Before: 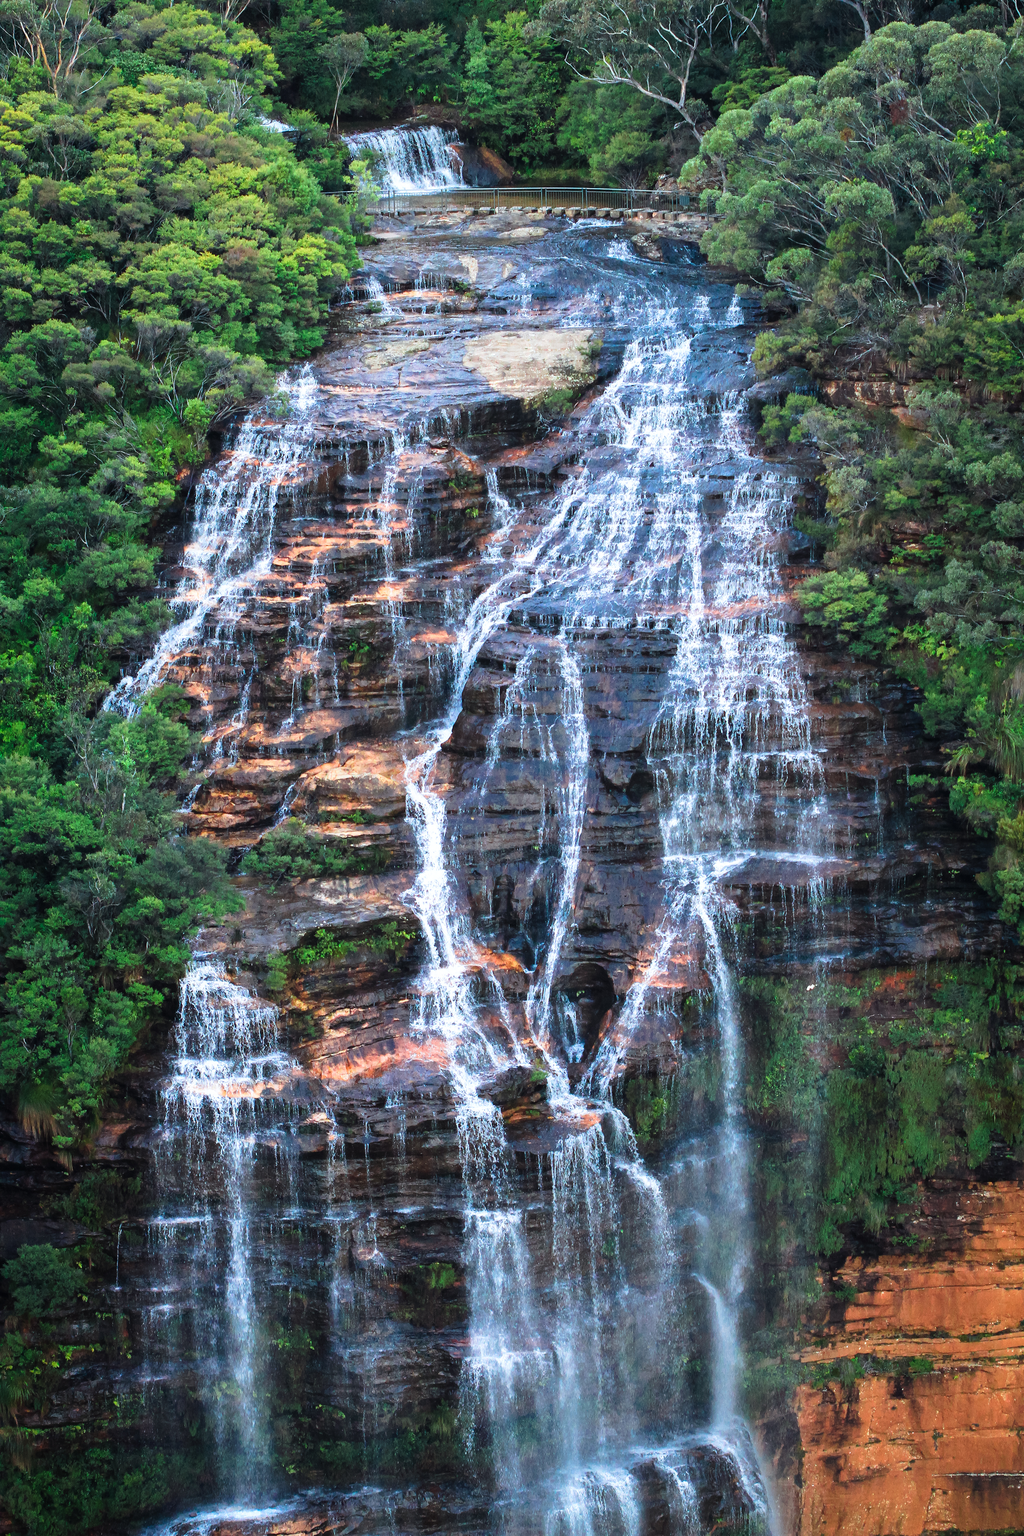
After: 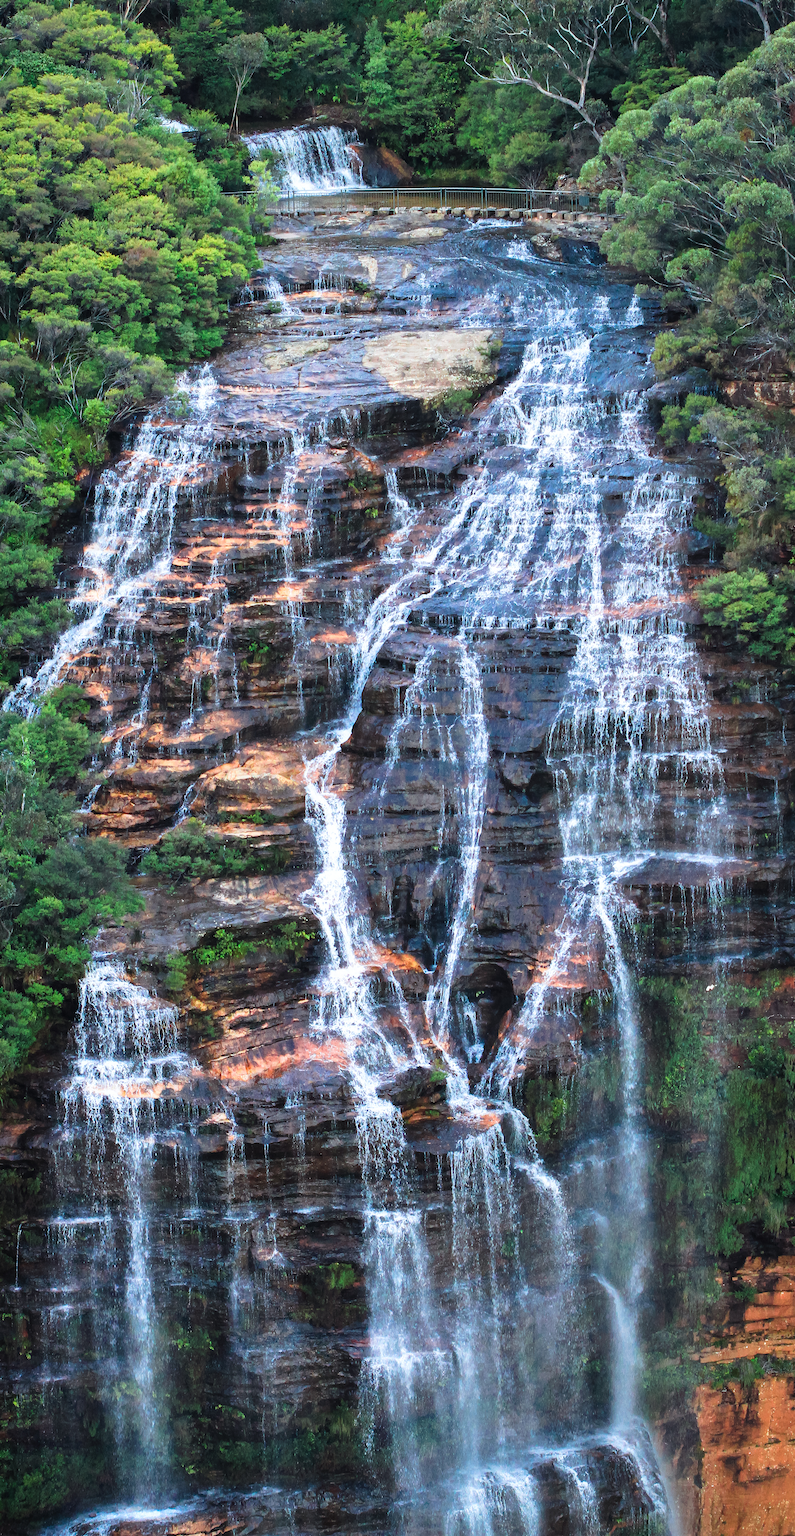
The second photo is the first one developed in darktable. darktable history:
shadows and highlights: shadows 20.96, highlights -35.53, soften with gaussian
crop: left 9.859%, right 12.475%
